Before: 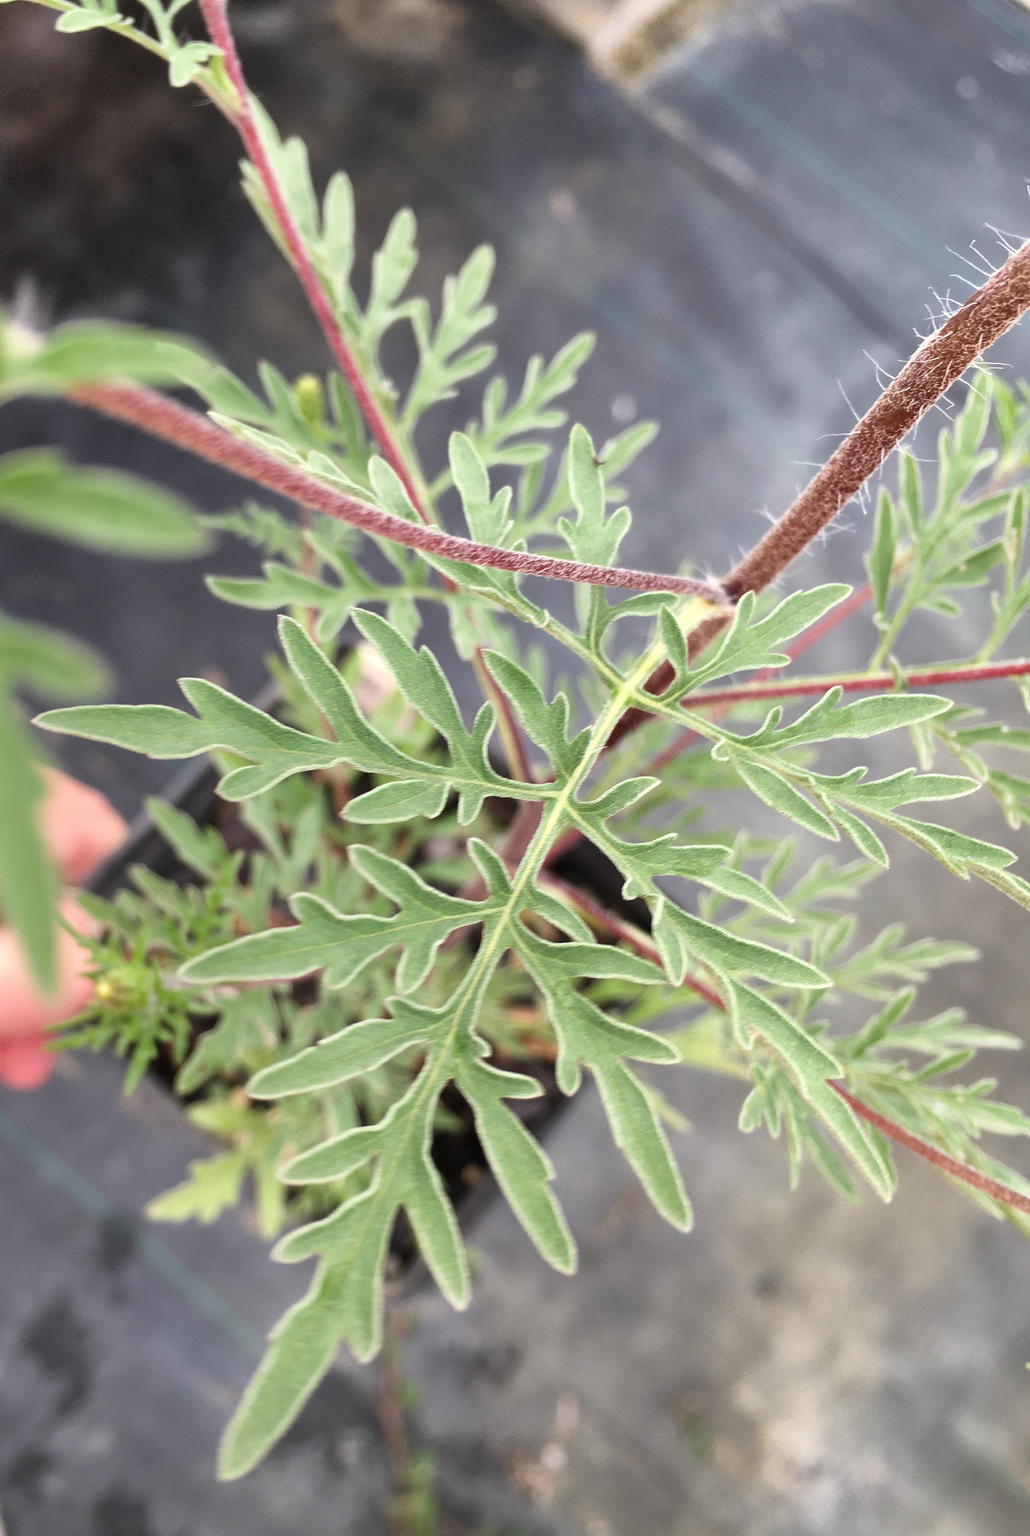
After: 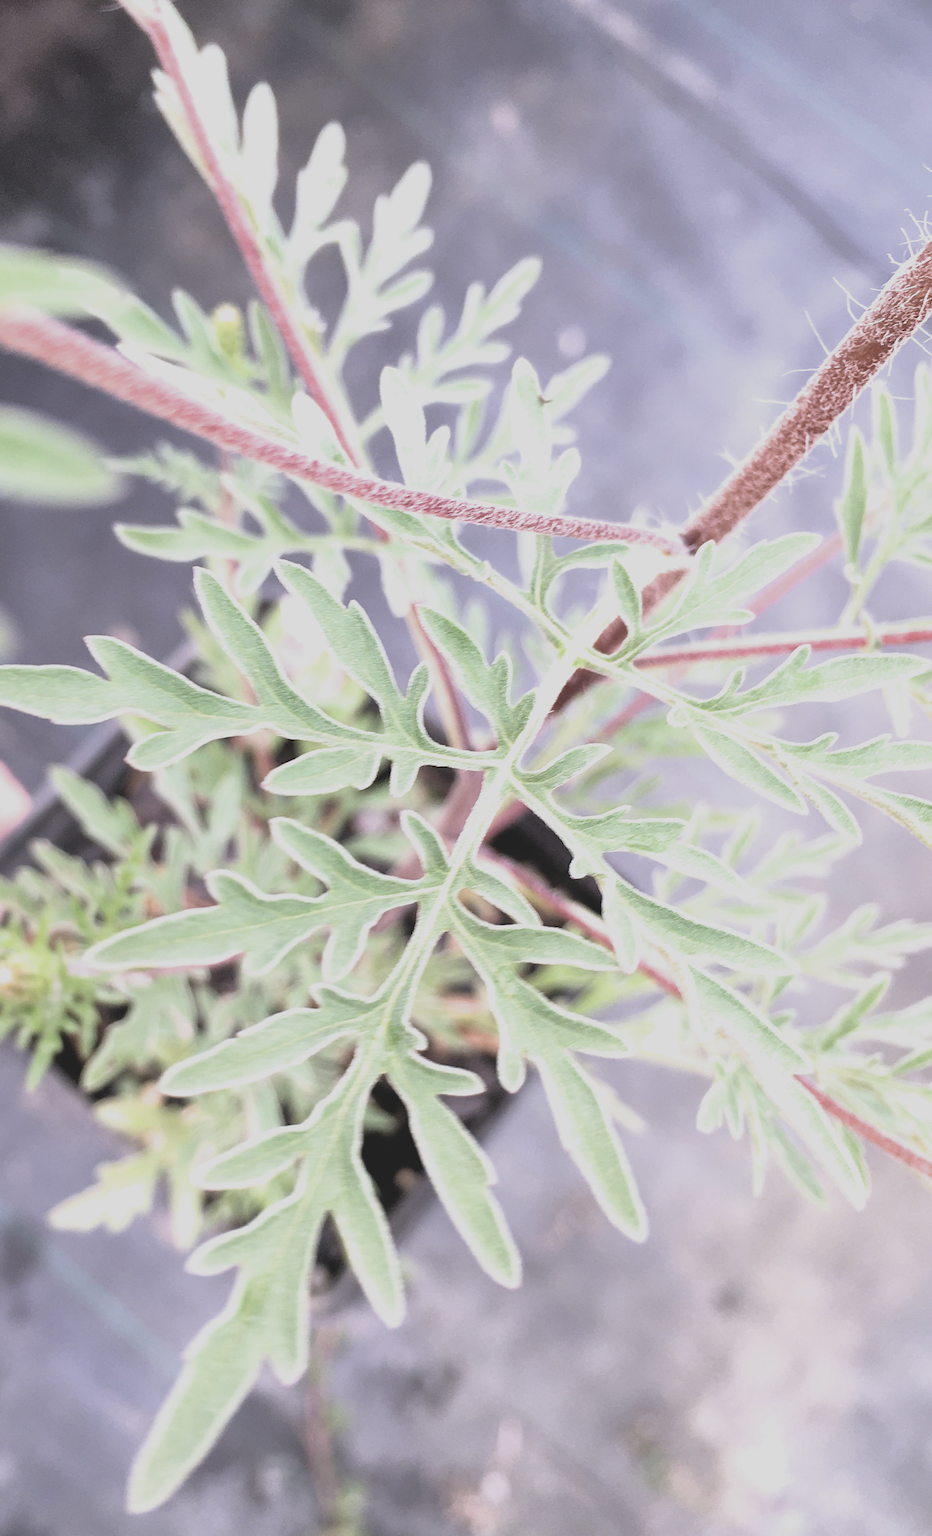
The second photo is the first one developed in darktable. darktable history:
crop: left 9.807%, top 6.259%, right 7.334%, bottom 2.177%
exposure: exposure 1 EV, compensate highlight preservation false
white balance: red 1.042, blue 1.17
filmic rgb: black relative exposure -4.93 EV, white relative exposure 2.84 EV, hardness 3.72
contrast brightness saturation: contrast -0.26, saturation -0.43
